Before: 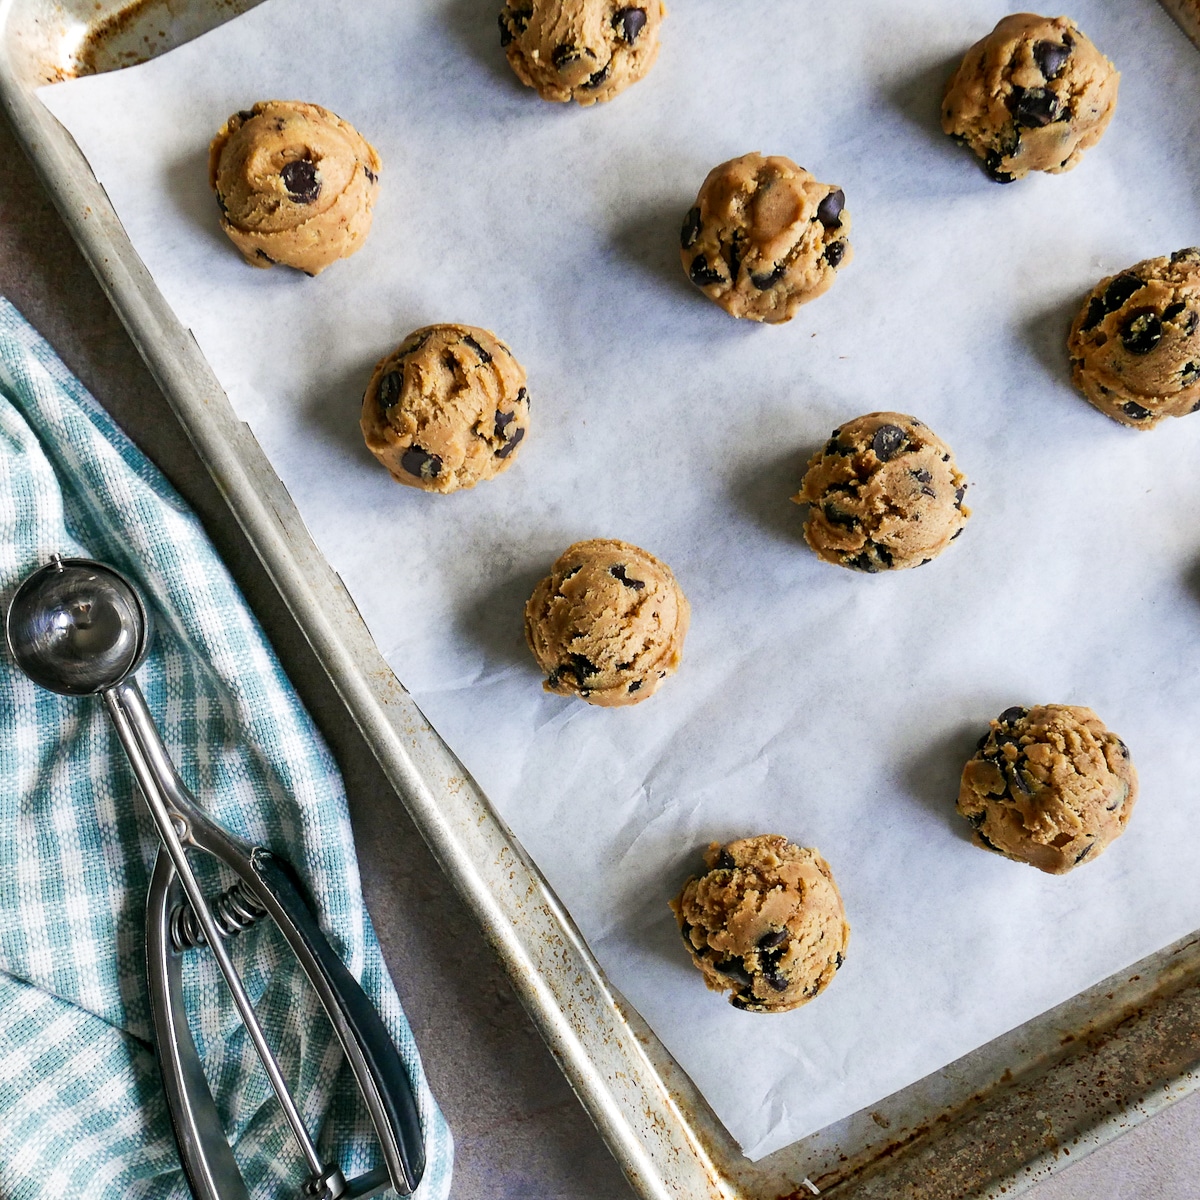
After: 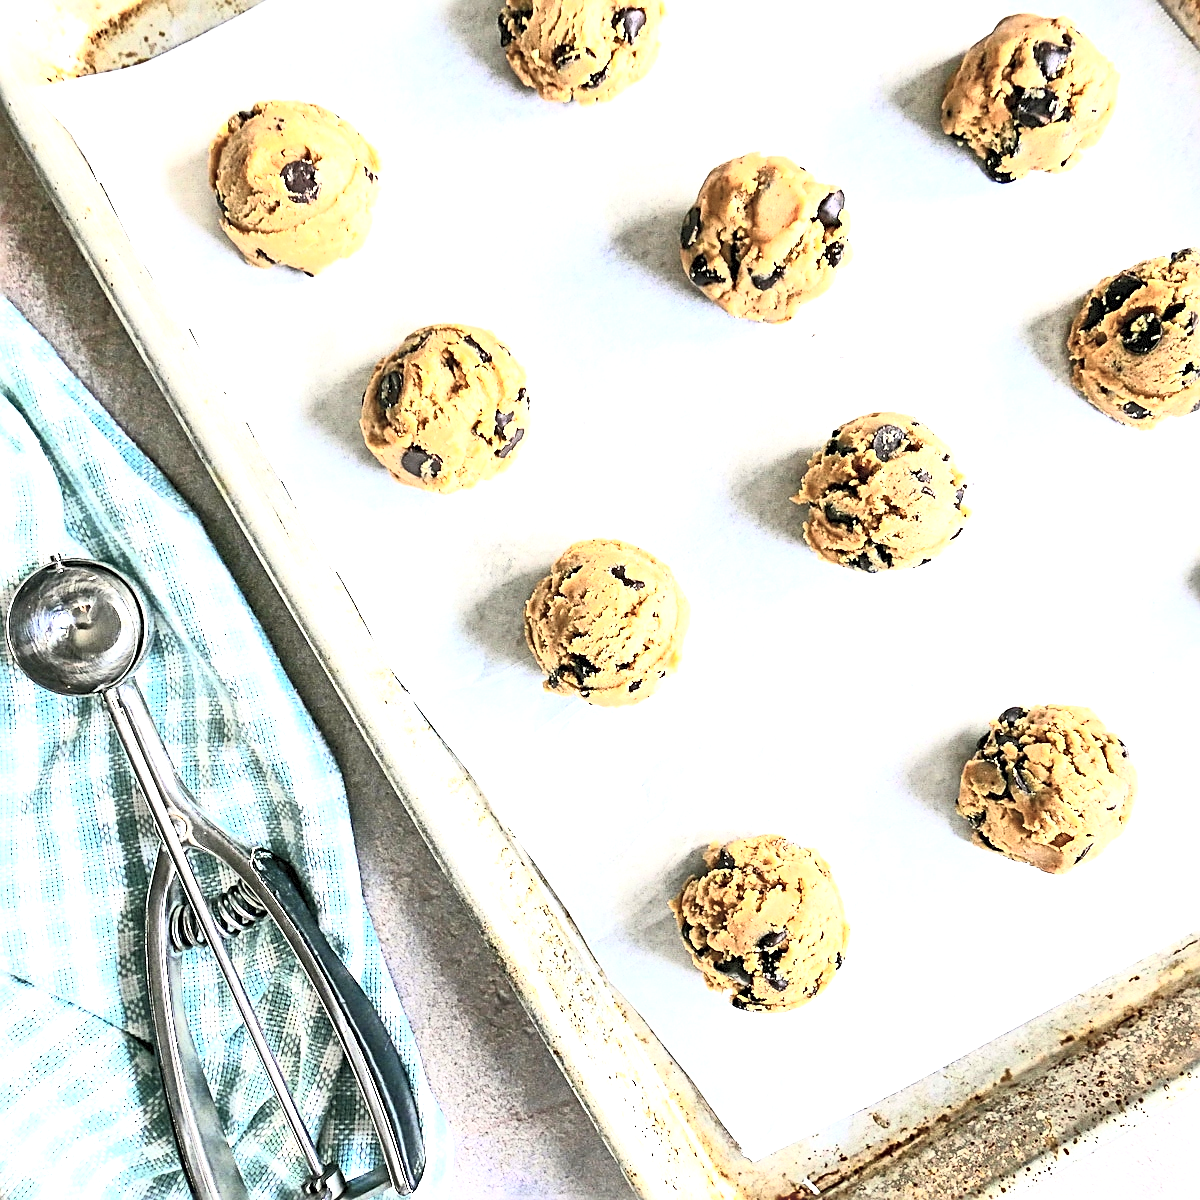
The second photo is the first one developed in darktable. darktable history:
contrast brightness saturation: contrast 0.446, brightness 0.551, saturation -0.185
exposure: black level correction 0, exposure 1.679 EV, compensate highlight preservation false
sharpen: radius 2.7, amount 0.655
